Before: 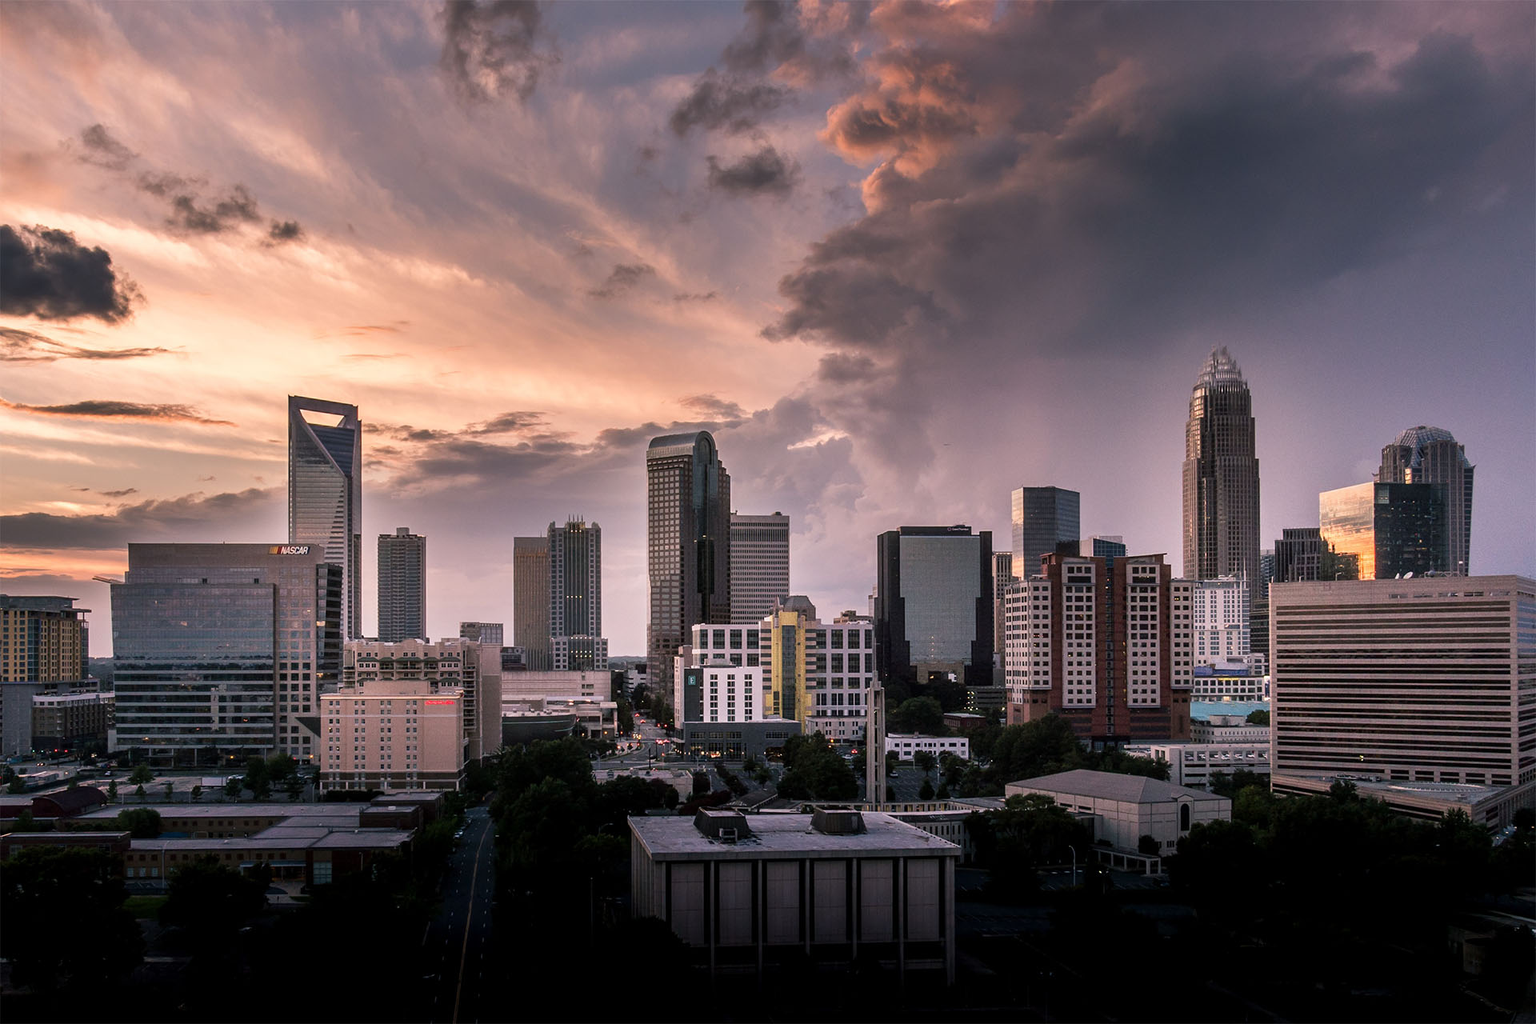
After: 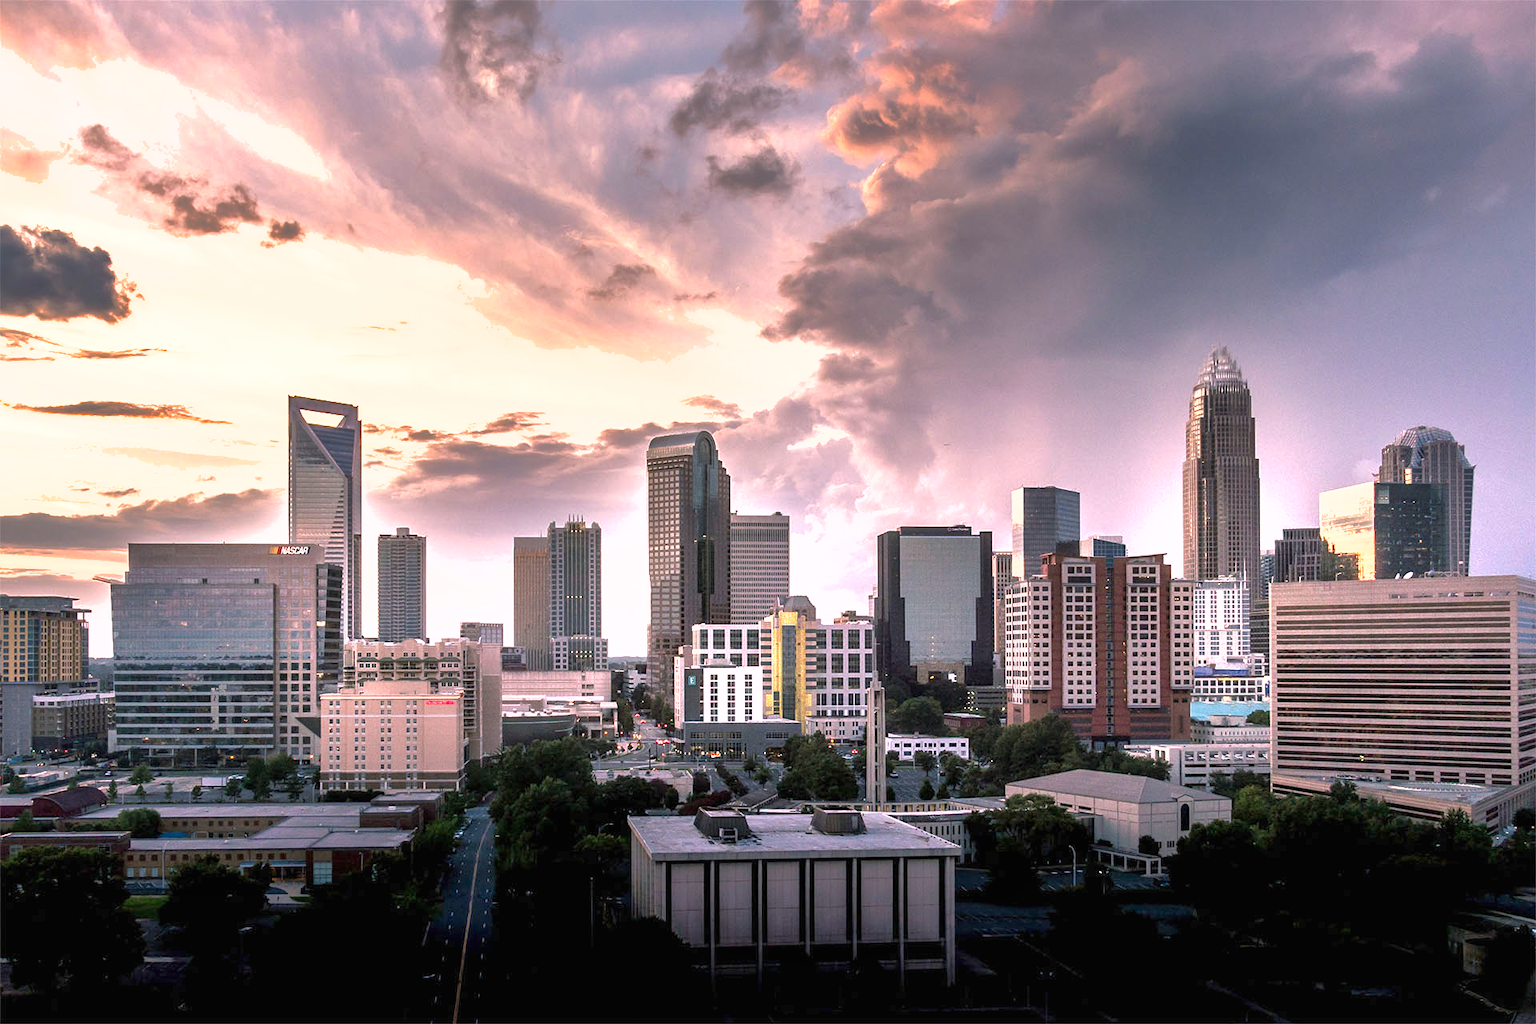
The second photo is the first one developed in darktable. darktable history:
exposure: black level correction 0, exposure 1.3 EV, compensate exposure bias true, compensate highlight preservation false
shadows and highlights: on, module defaults
